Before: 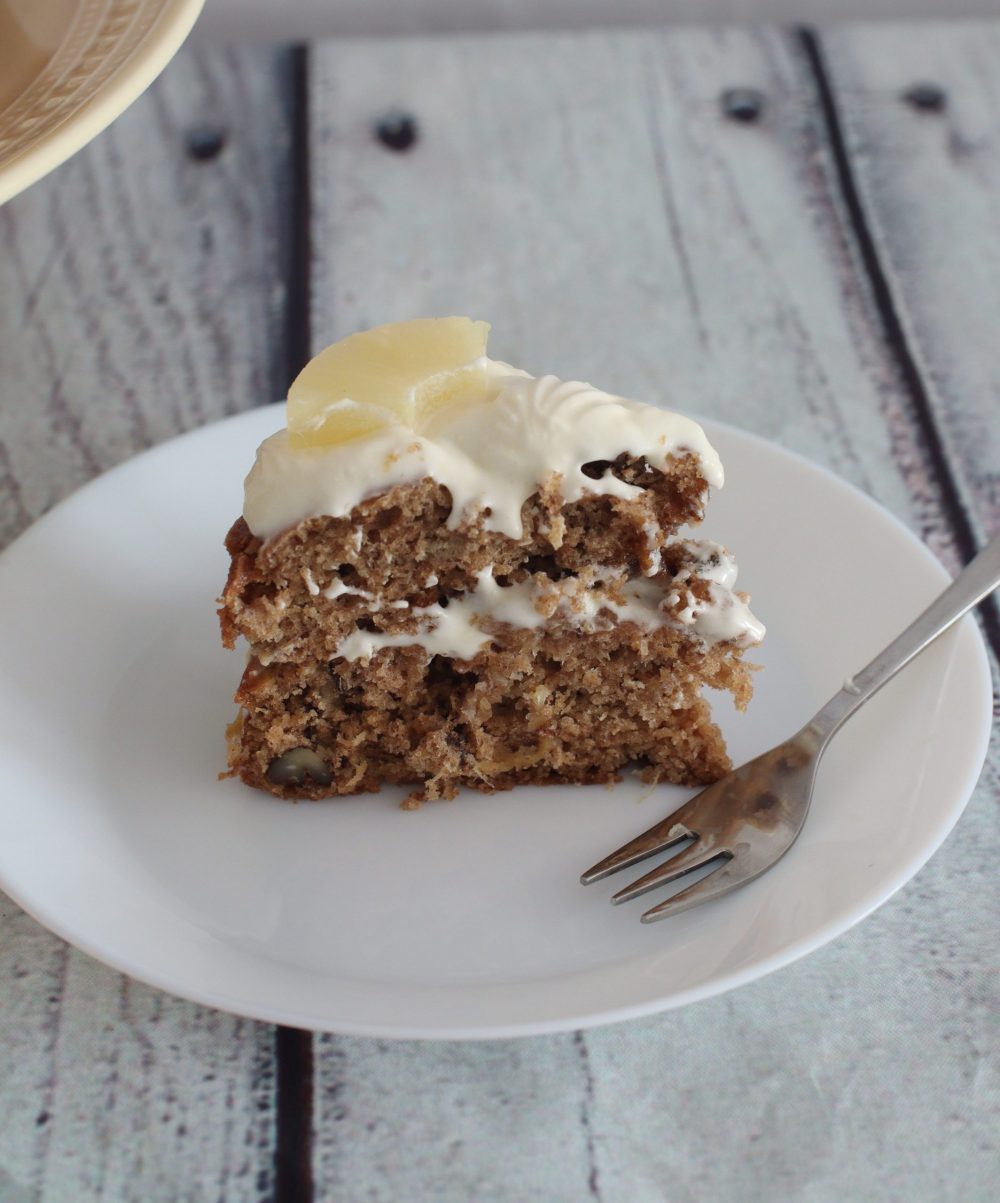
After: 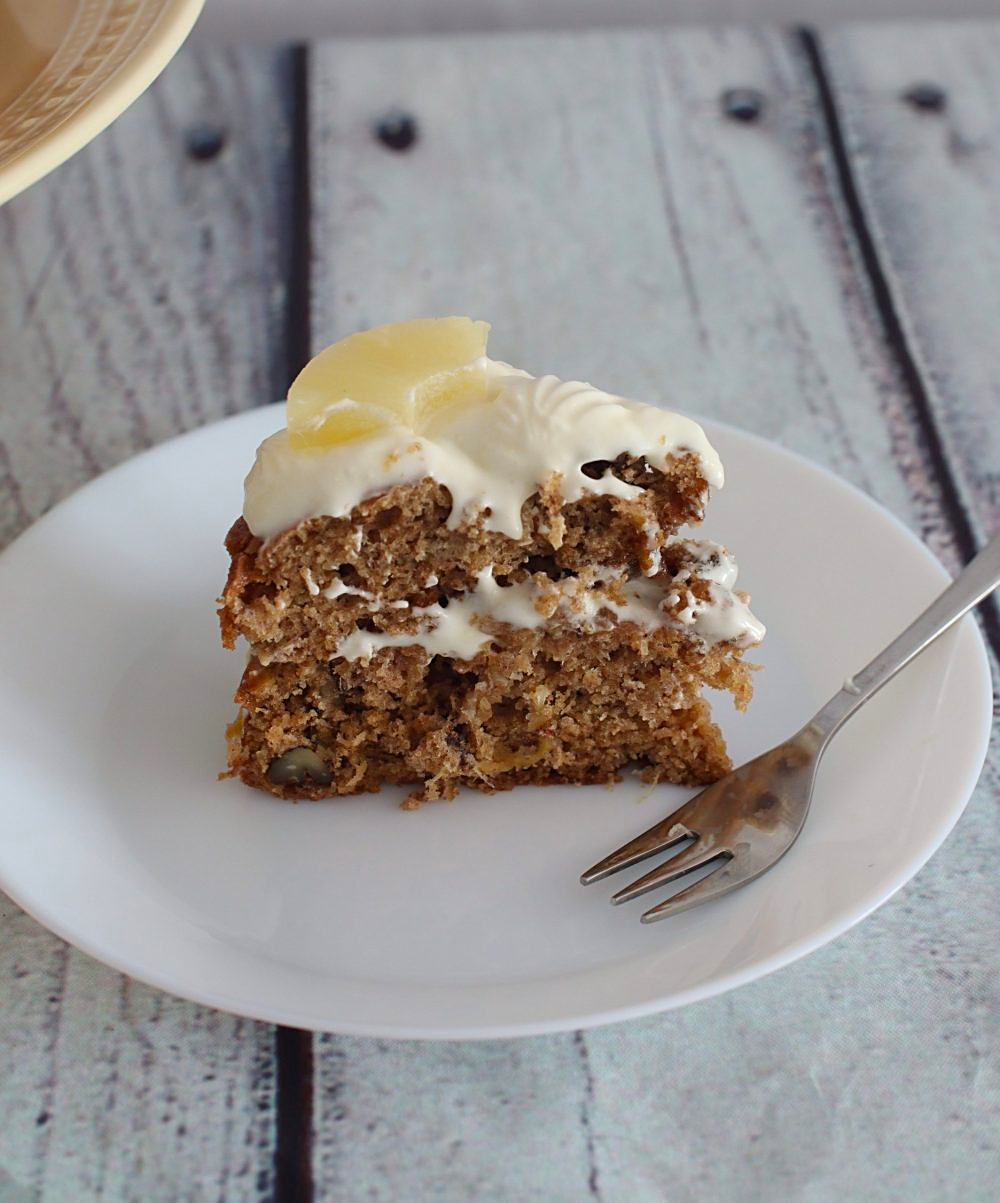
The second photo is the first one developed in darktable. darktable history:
color balance: output saturation 120%
sharpen: on, module defaults
